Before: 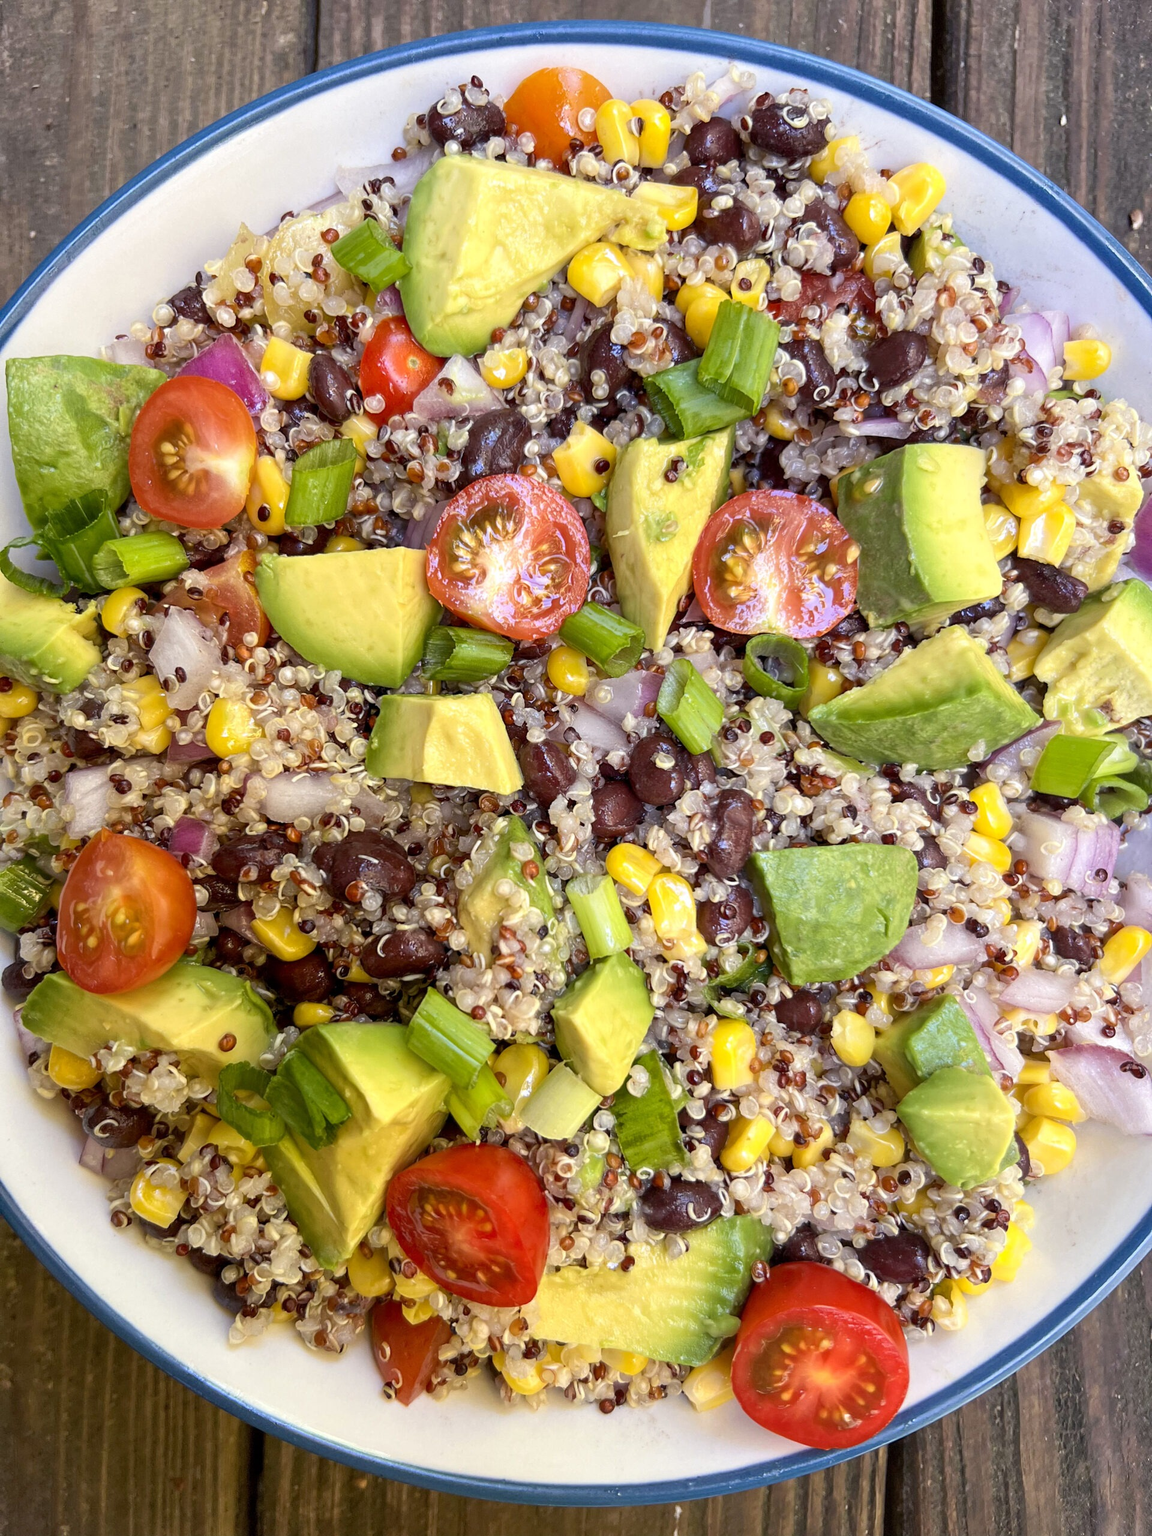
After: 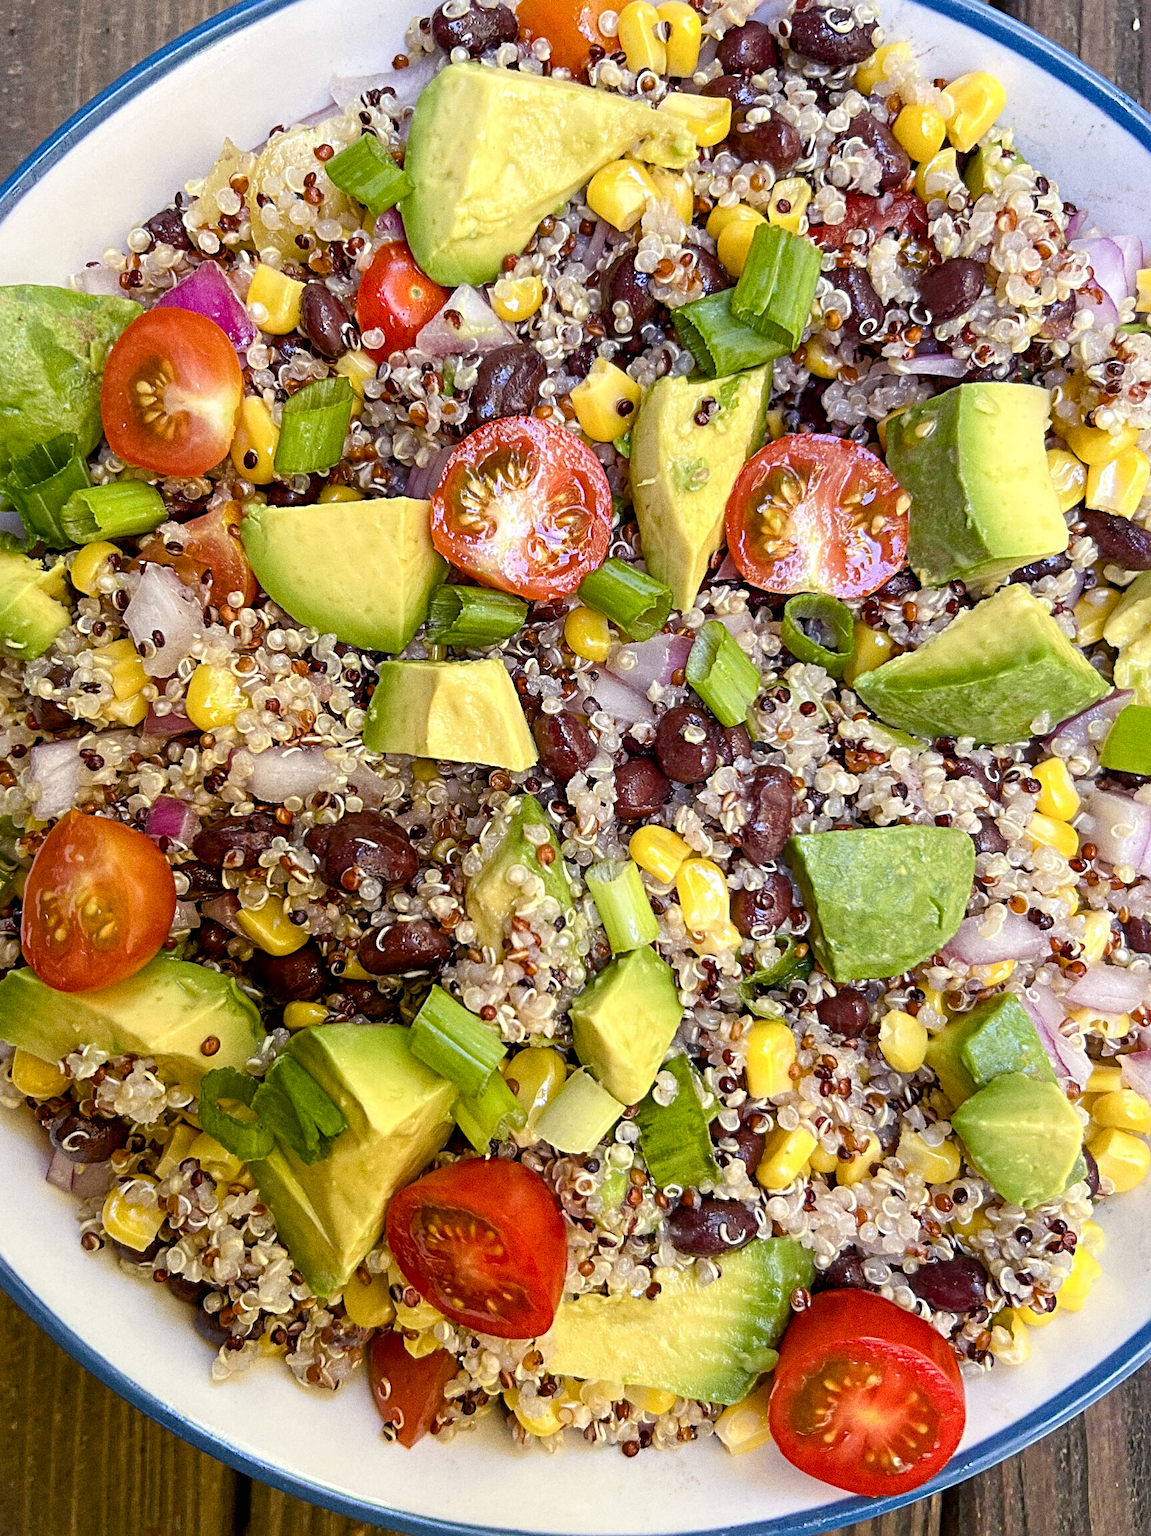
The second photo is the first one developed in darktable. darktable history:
sharpen: radius 4
grain: coarseness 0.09 ISO, strength 40%
color balance rgb: perceptual saturation grading › global saturation 20%, perceptual saturation grading › highlights -25%, perceptual saturation grading › shadows 25%
crop: left 3.305%, top 6.436%, right 6.389%, bottom 3.258%
